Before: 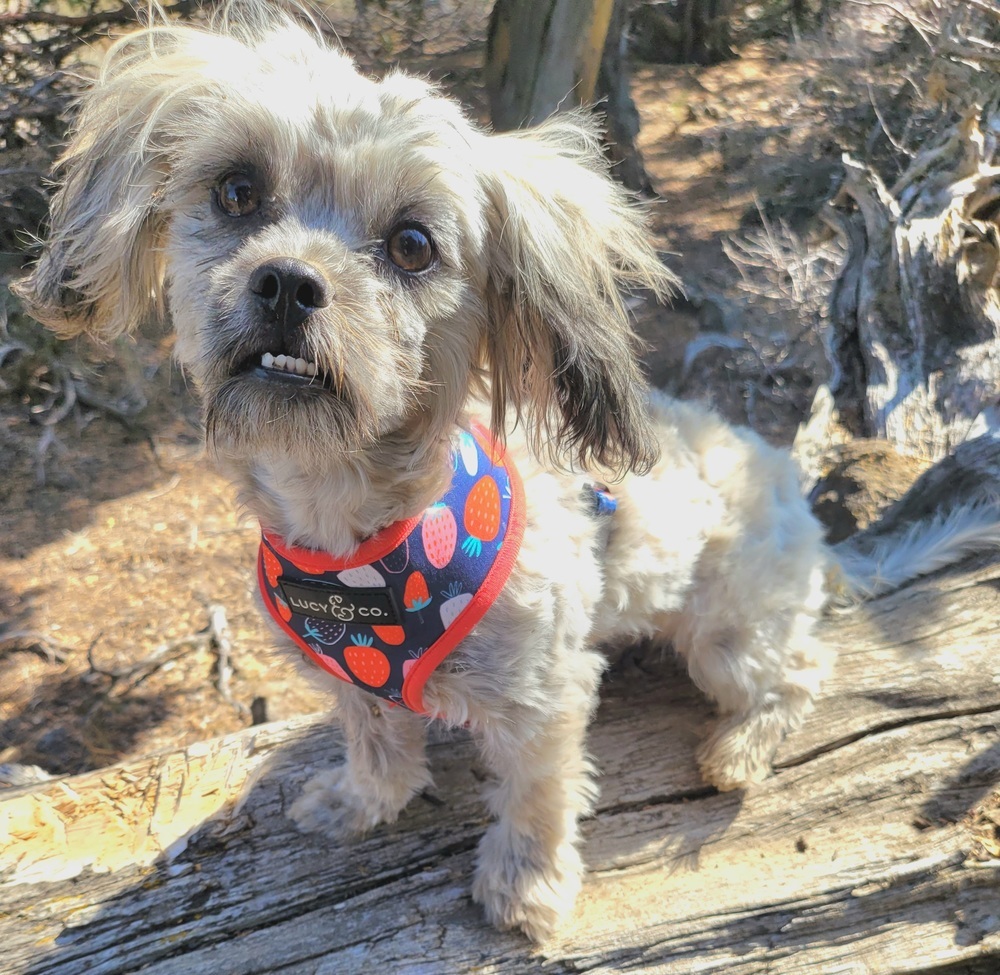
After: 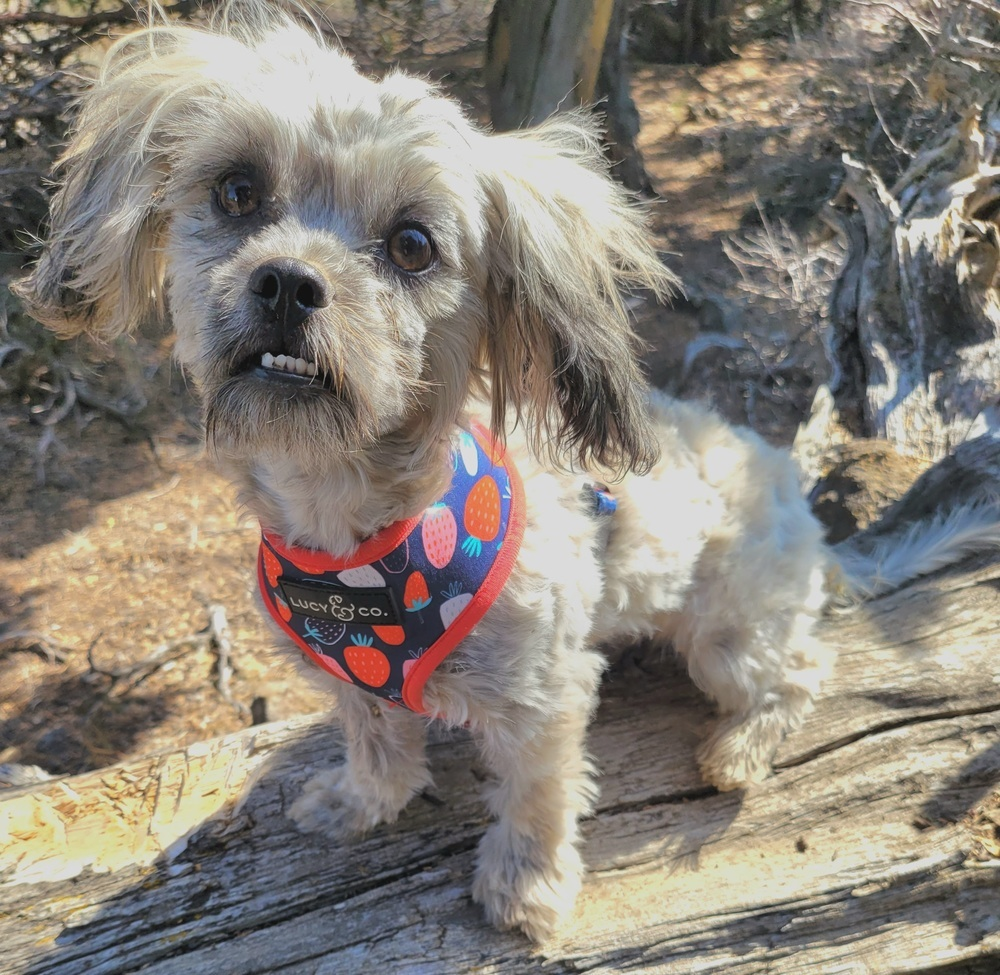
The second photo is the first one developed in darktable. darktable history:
exposure: exposure -0.147 EV, compensate highlight preservation false
color balance rgb: power › luminance -3.982%, power › hue 138.91°, linear chroma grading › shadows -3.274%, linear chroma grading › highlights -2.872%, perceptual saturation grading › global saturation 0.517%
shadows and highlights: shadows 25.35, highlights -24.4
